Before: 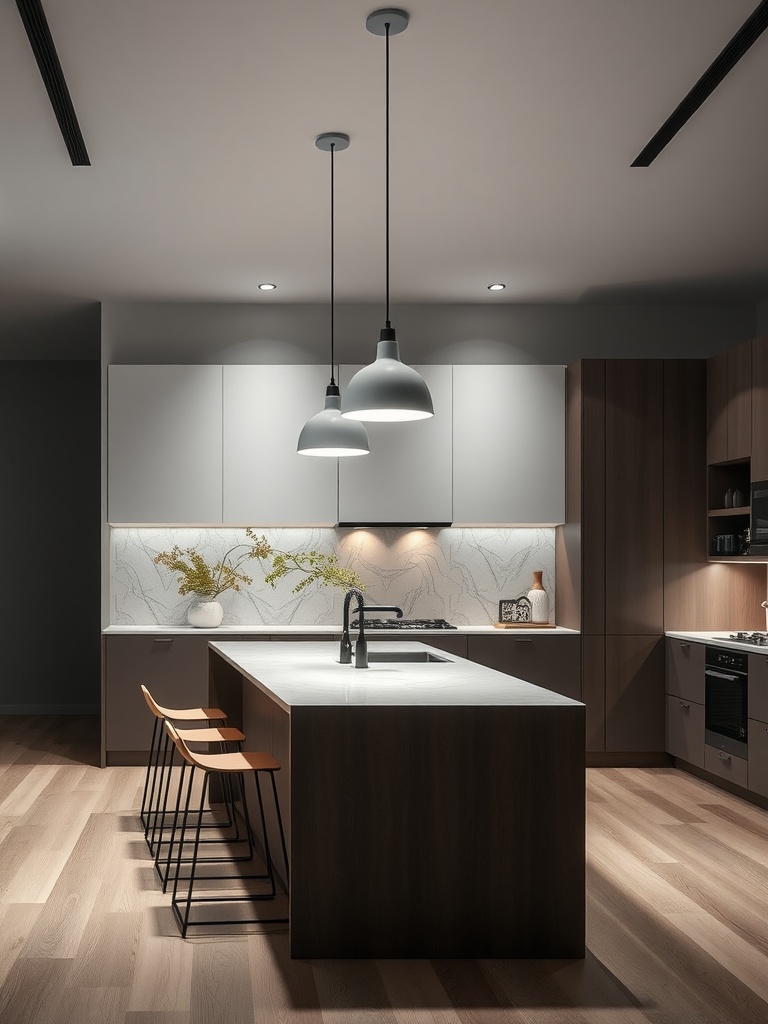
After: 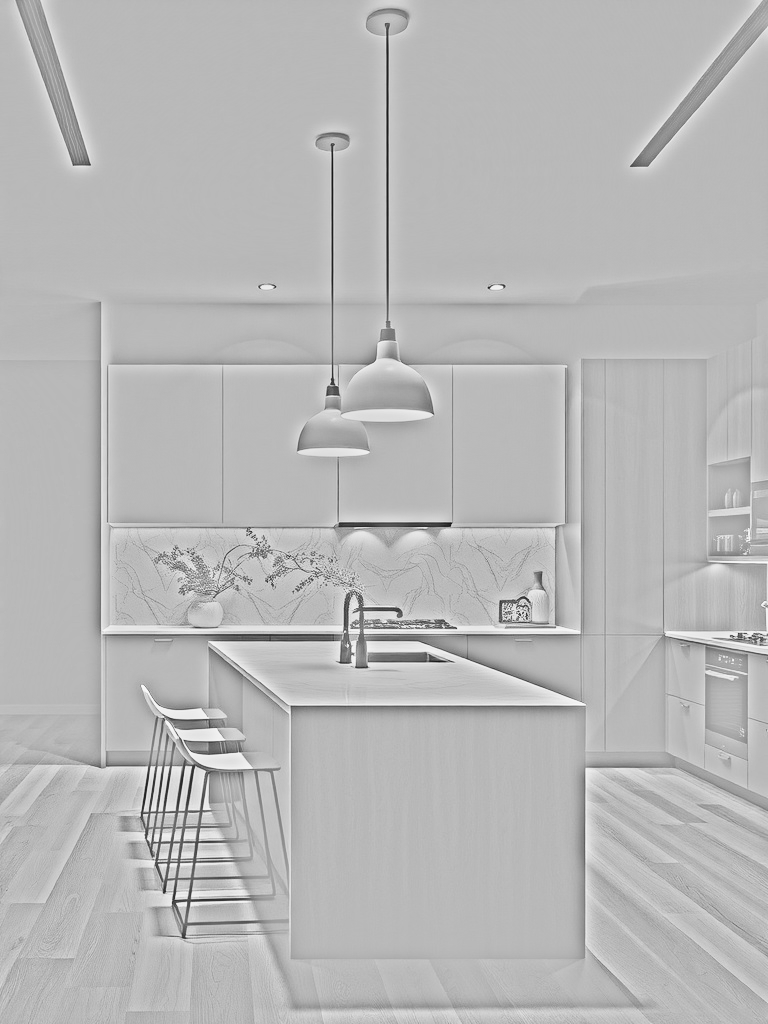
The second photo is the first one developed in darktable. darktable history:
rgb curve: curves: ch0 [(0, 0) (0.21, 0.15) (0.24, 0.21) (0.5, 0.75) (0.75, 0.96) (0.89, 0.99) (1, 1)]; ch1 [(0, 0.02) (0.21, 0.13) (0.25, 0.2) (0.5, 0.67) (0.75, 0.9) (0.89, 0.97) (1, 1)]; ch2 [(0, 0.02) (0.21, 0.13) (0.25, 0.2) (0.5, 0.67) (0.75, 0.9) (0.89, 0.97) (1, 1)], compensate middle gray true
highpass: sharpness 25.84%, contrast boost 14.94%
